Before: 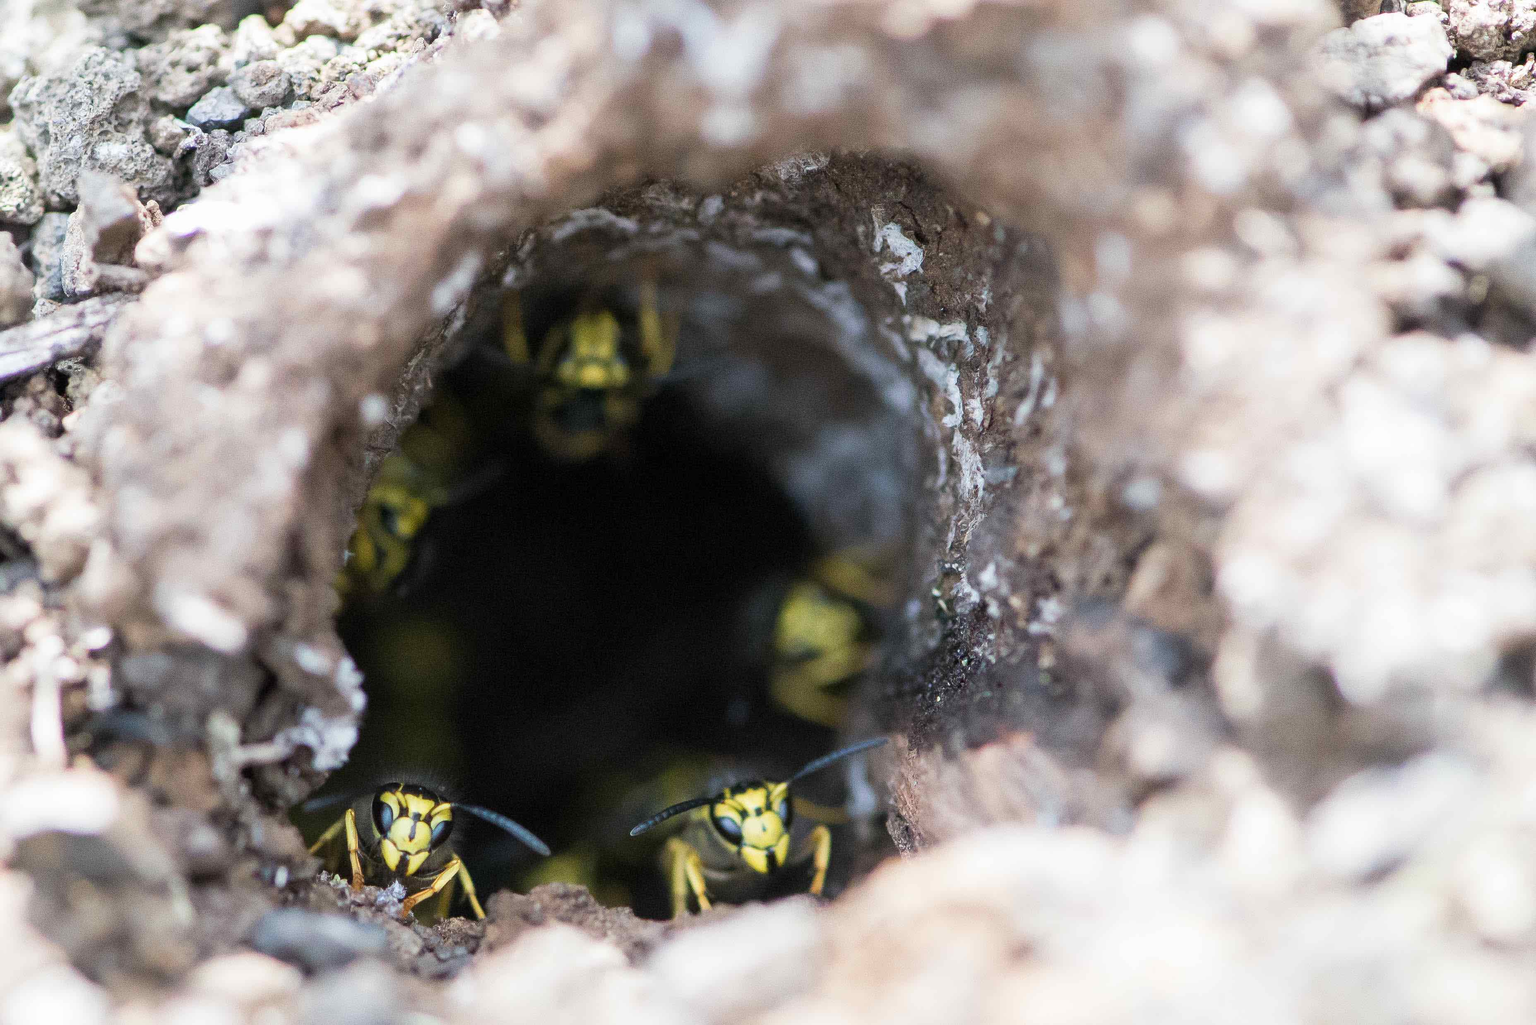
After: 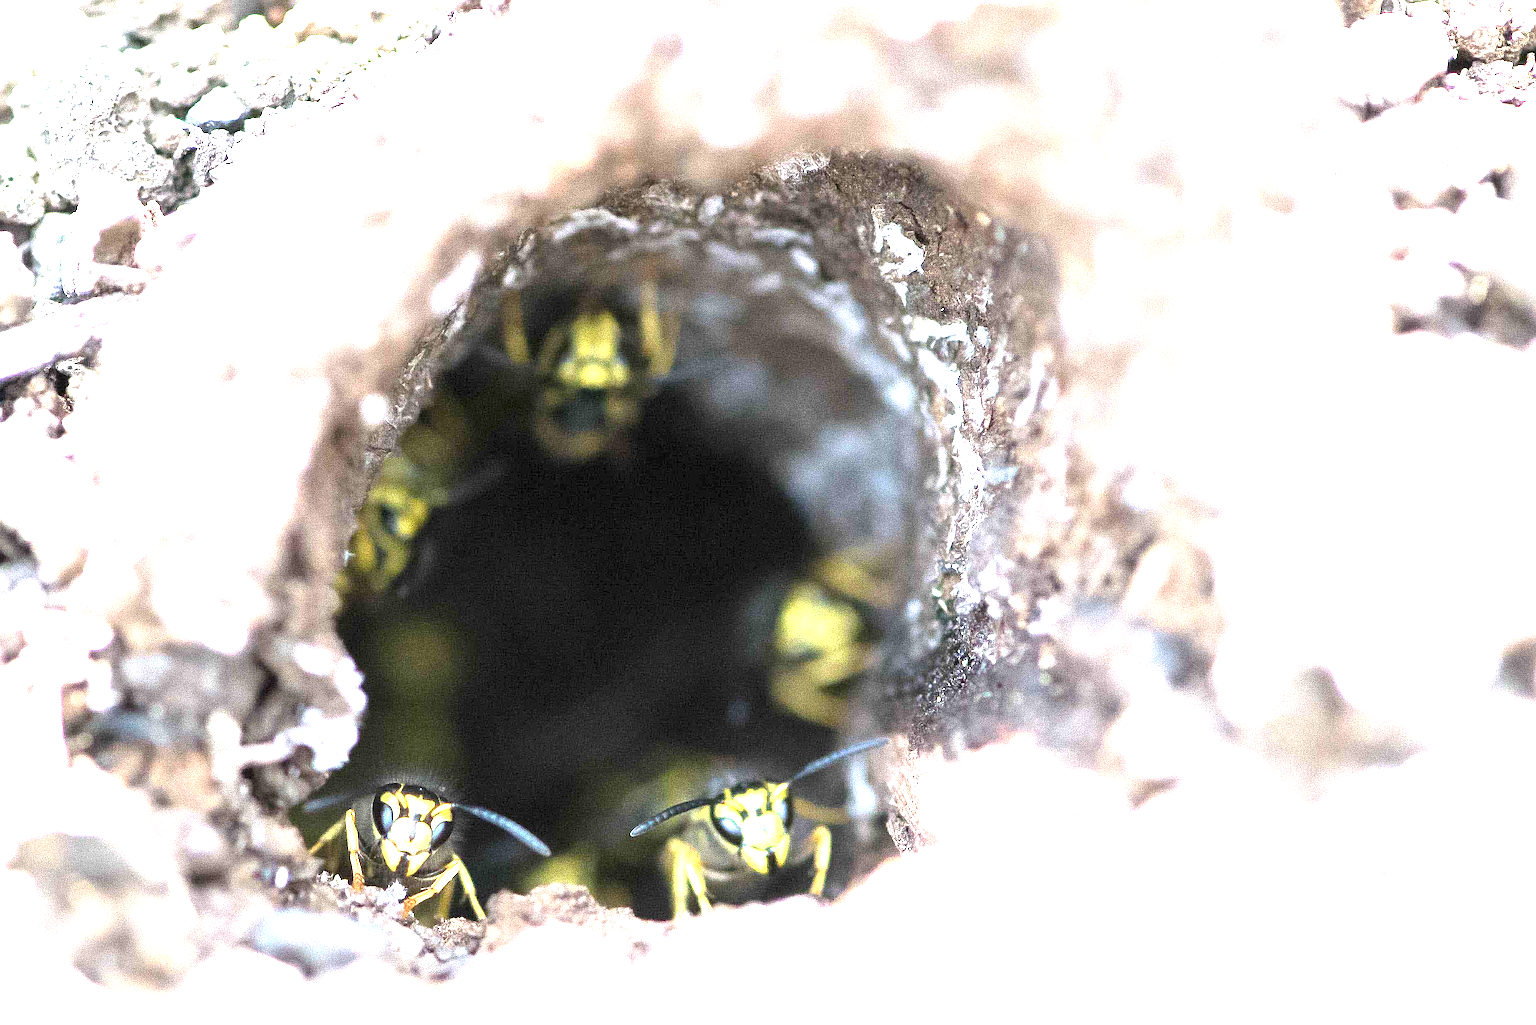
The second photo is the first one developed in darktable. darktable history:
sharpen: on, module defaults
exposure: black level correction 0, exposure 1.9 EV, compensate highlight preservation false
contrast brightness saturation: saturation -0.05
